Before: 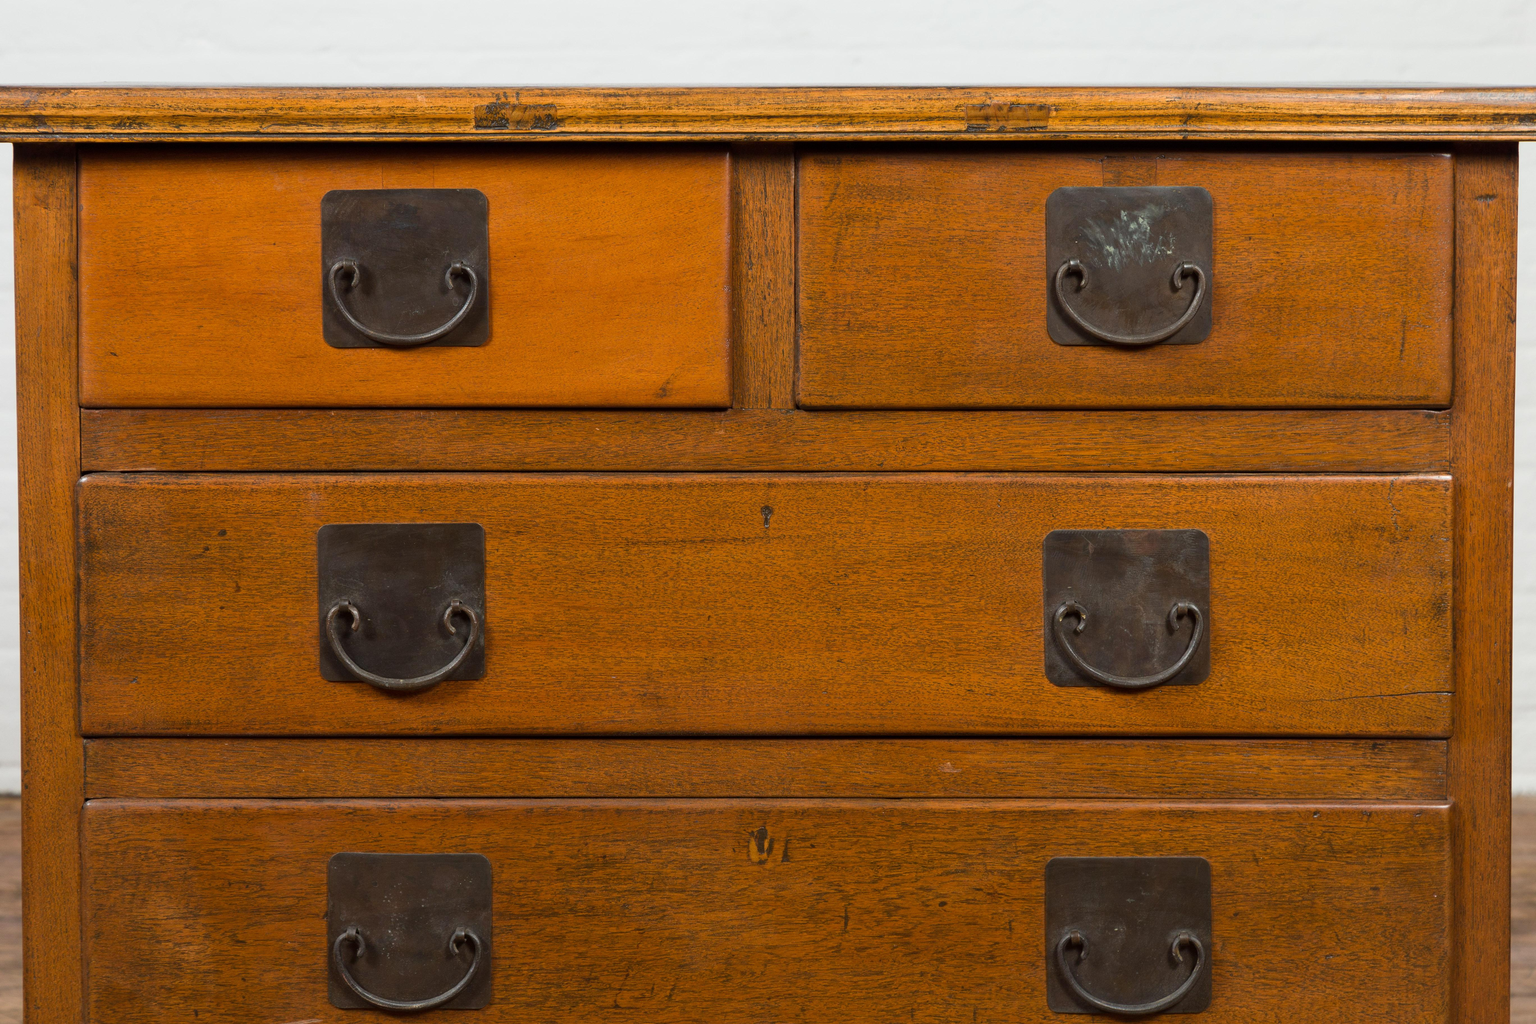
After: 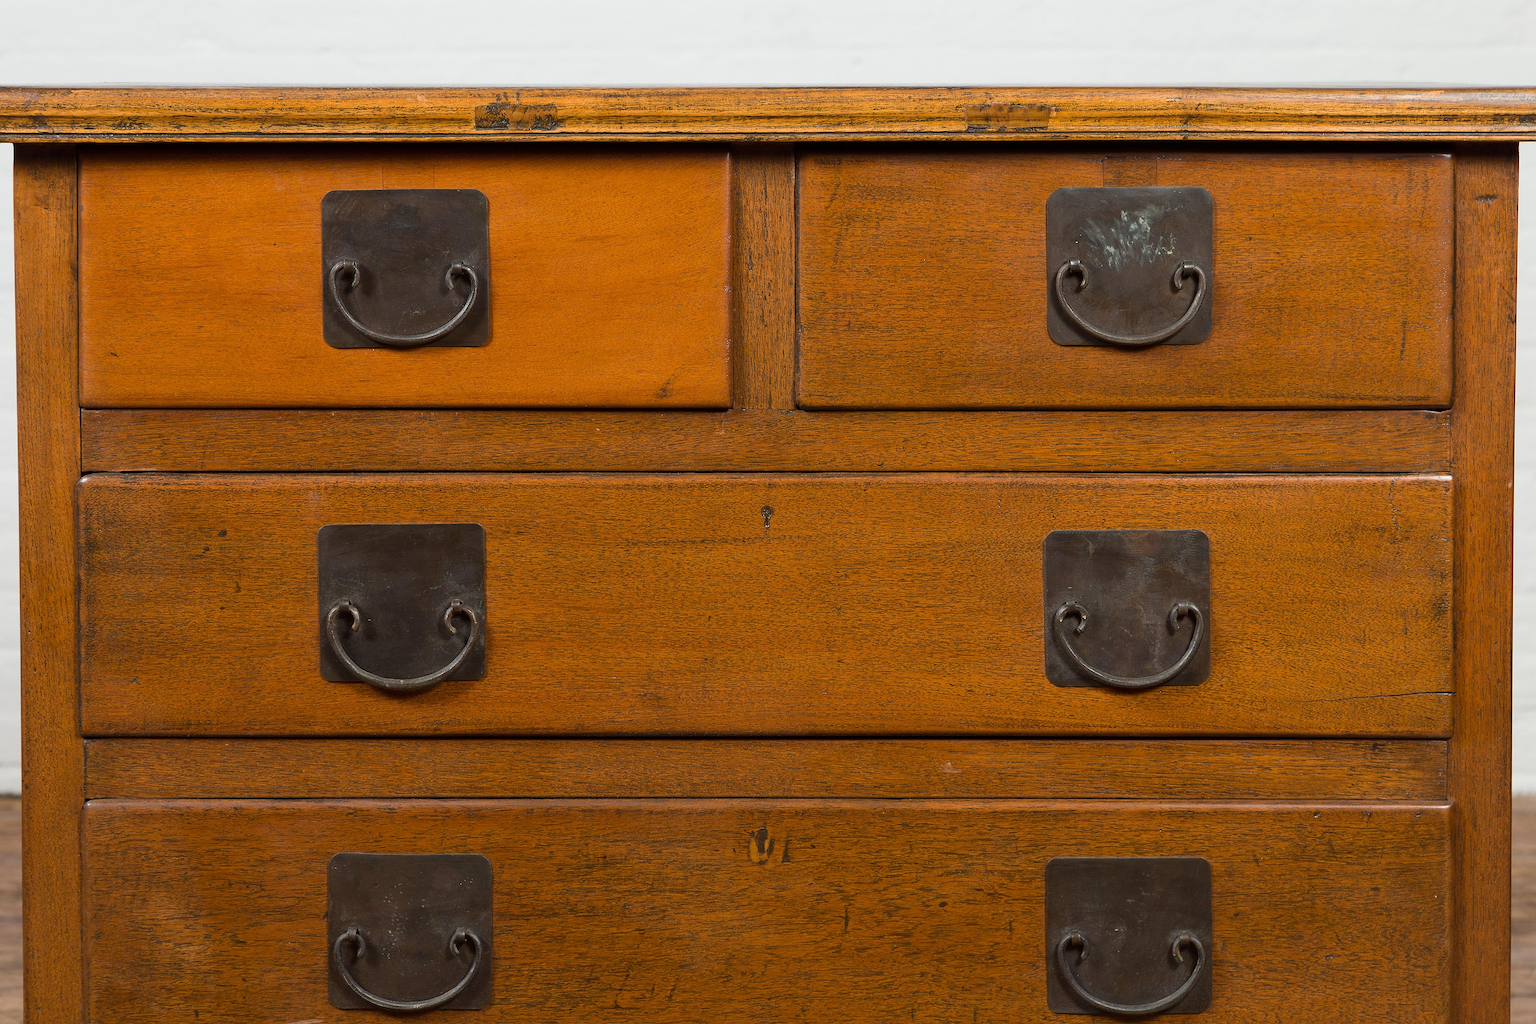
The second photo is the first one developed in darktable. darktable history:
sharpen: radius 1.403, amount 1.256, threshold 0.837
